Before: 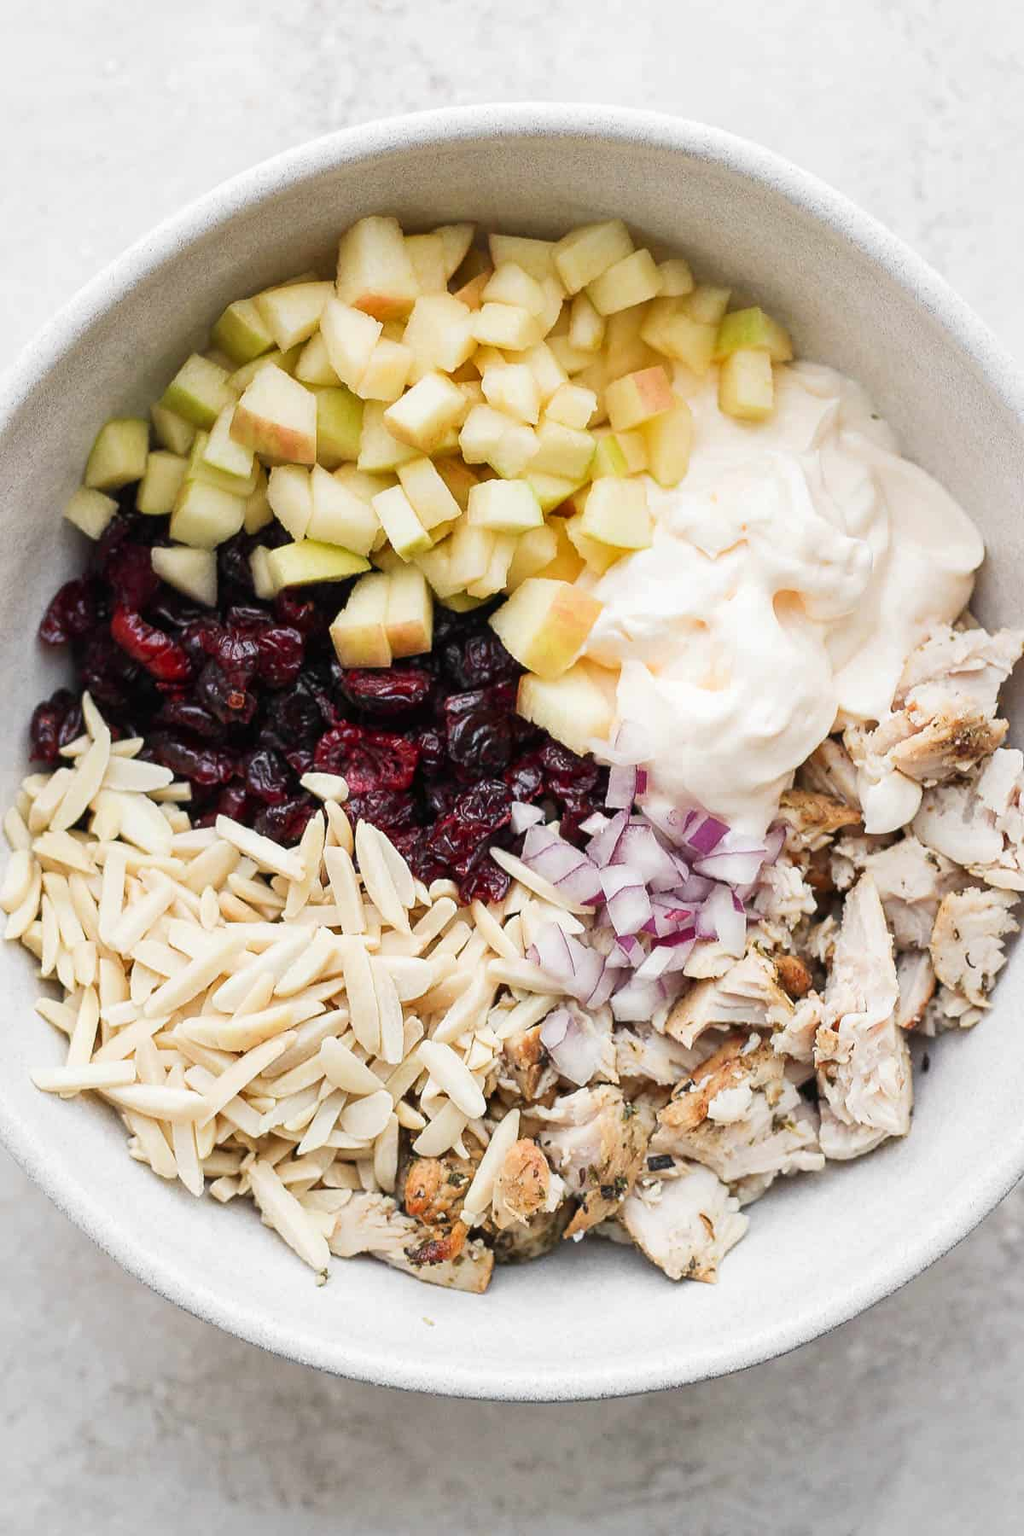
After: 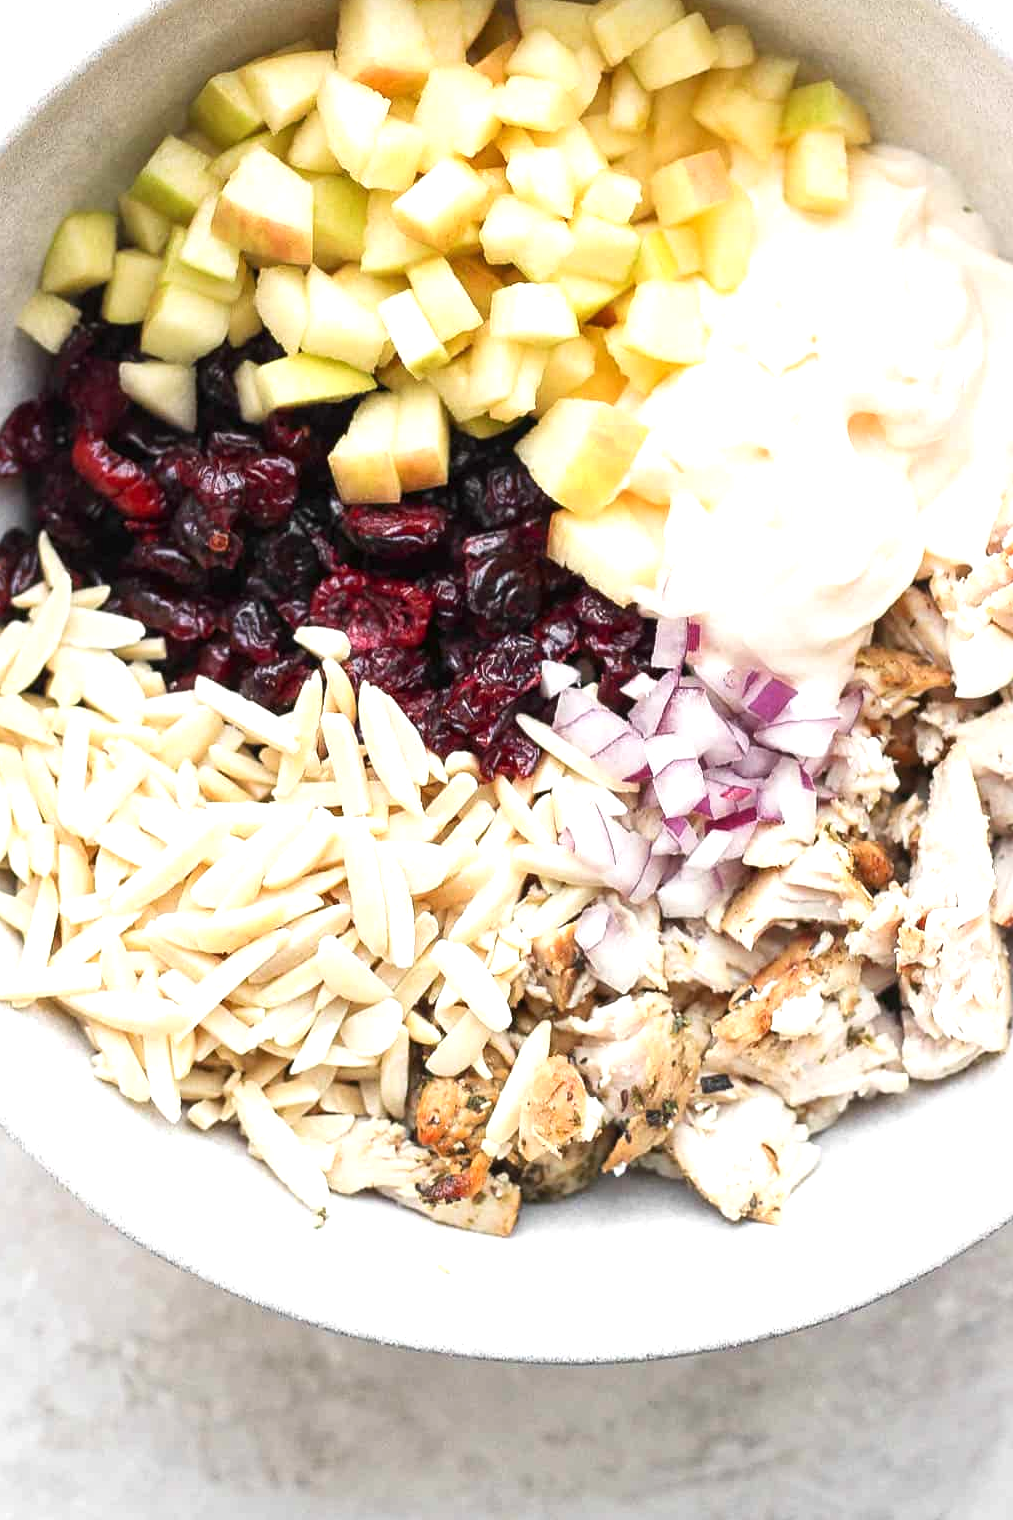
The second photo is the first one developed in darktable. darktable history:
crop and rotate: left 4.842%, top 15.51%, right 10.668%
exposure: exposure 0.648 EV, compensate highlight preservation false
